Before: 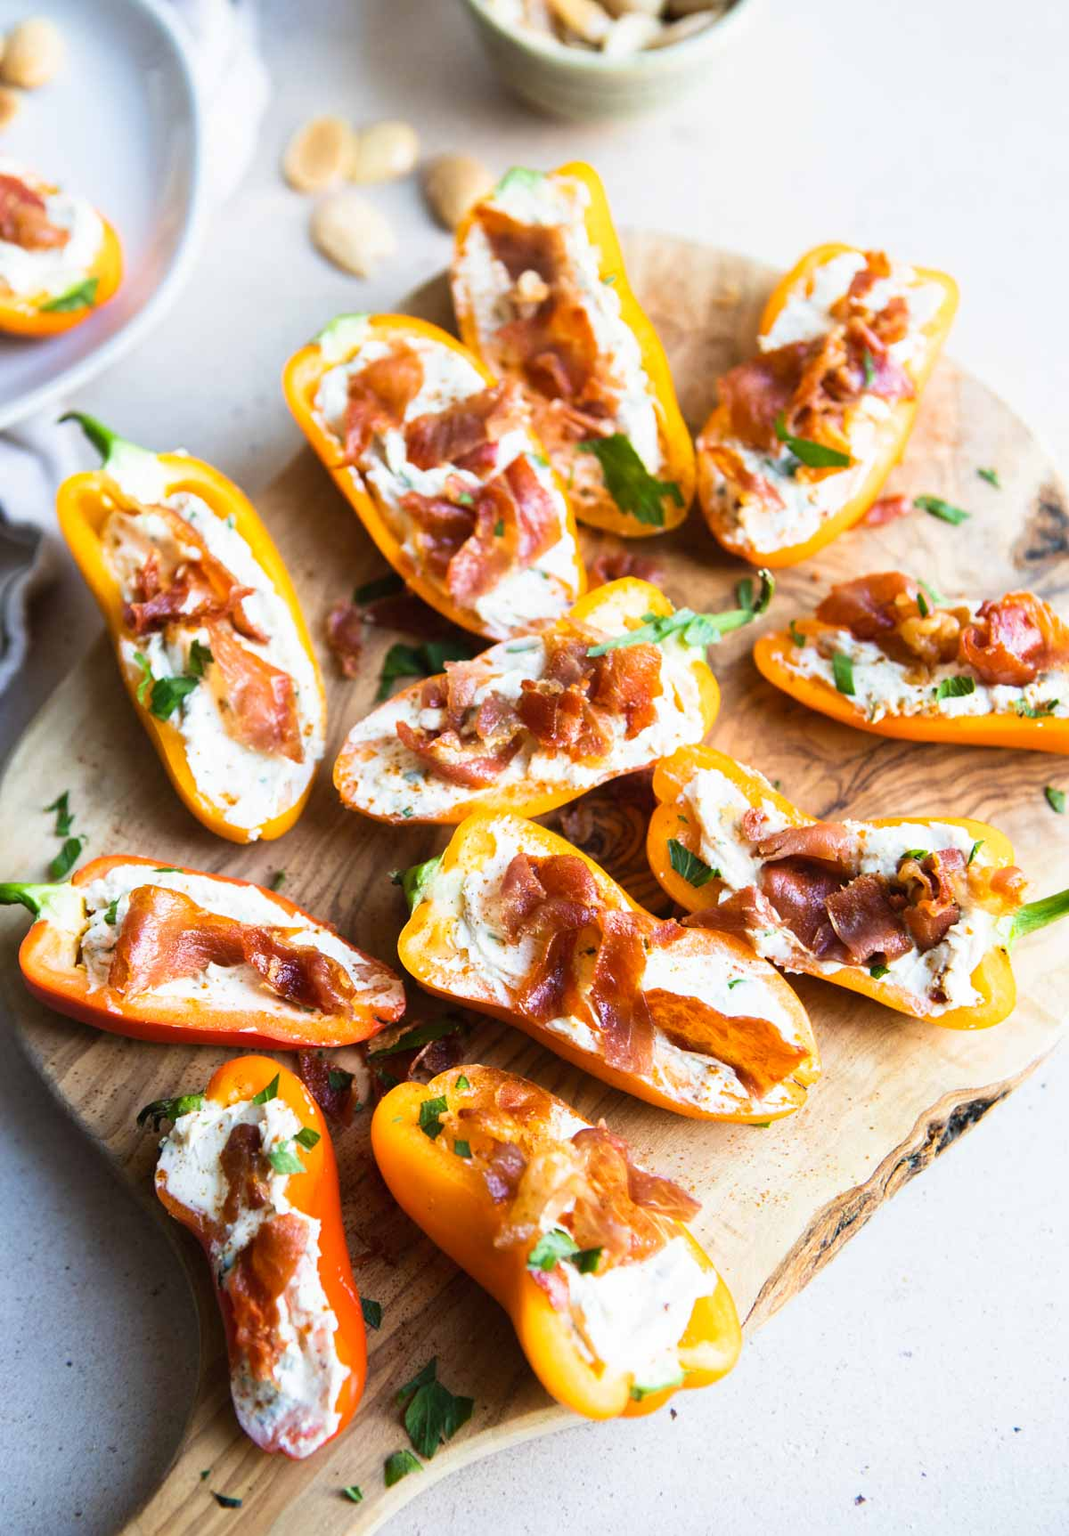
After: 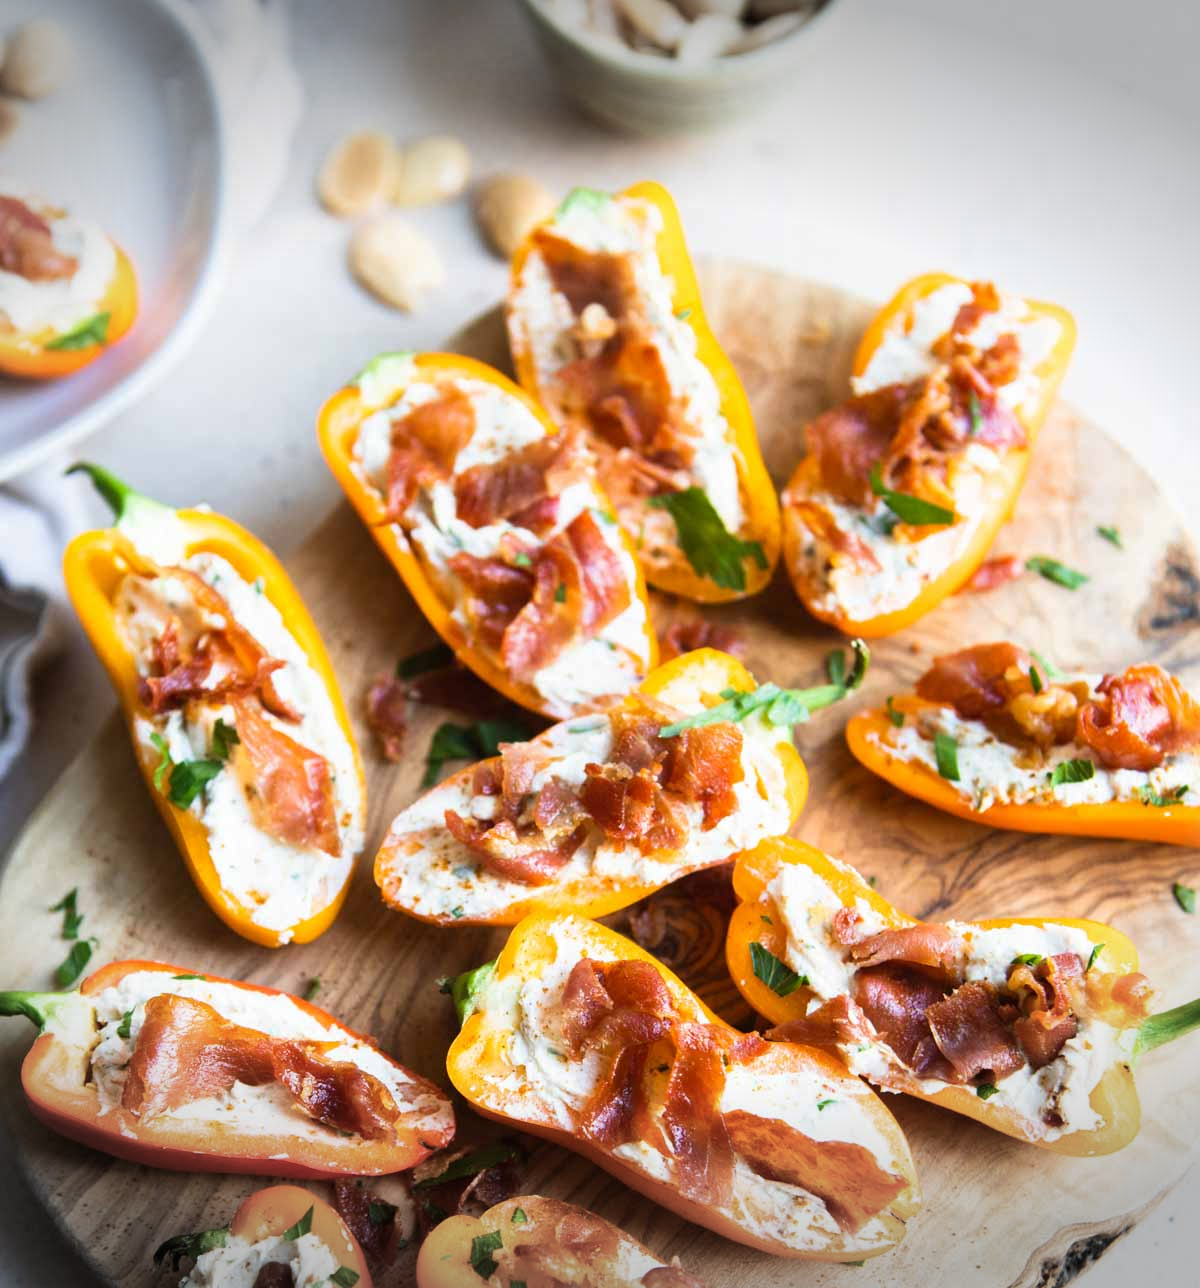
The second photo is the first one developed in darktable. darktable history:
vignetting: fall-off start 99.98%, width/height ratio 1.31, unbound false
crop: bottom 24.633%
